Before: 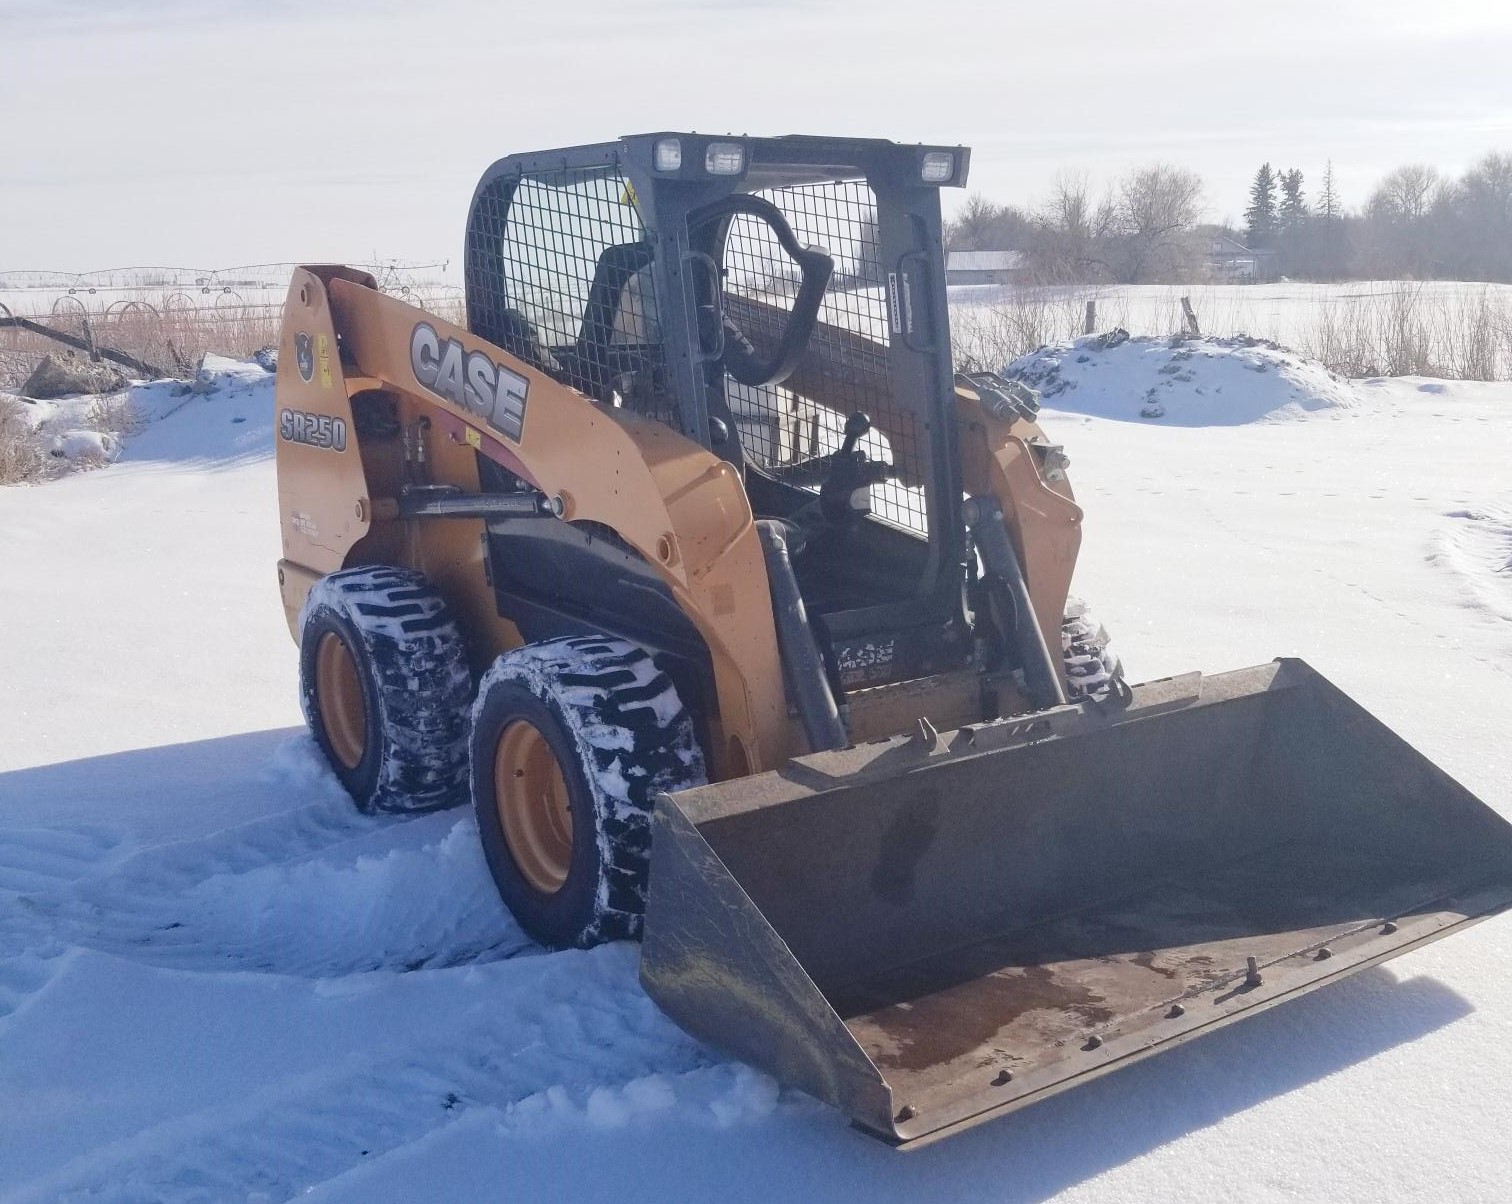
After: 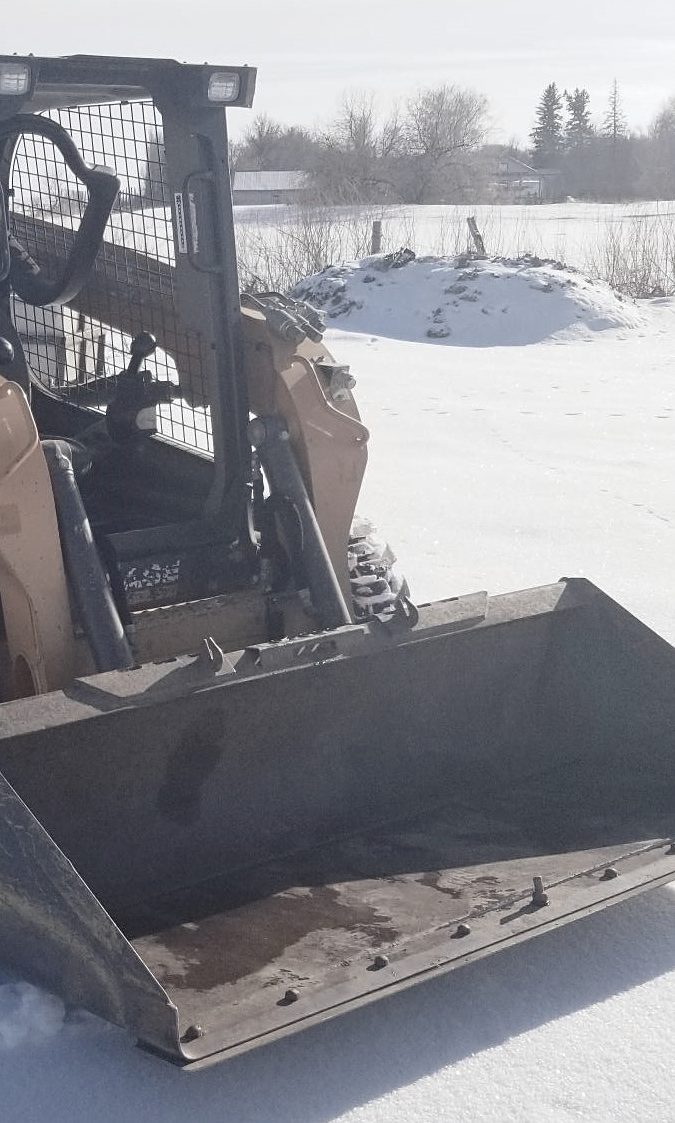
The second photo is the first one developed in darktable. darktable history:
sharpen: amount 0.209
color balance rgb: perceptual saturation grading › global saturation -28.978%, perceptual saturation grading › highlights -20.189%, perceptual saturation grading › mid-tones -23.771%, perceptual saturation grading › shadows -23.815%, global vibrance 9.505%
crop: left 47.251%, top 6.722%, right 8.099%
